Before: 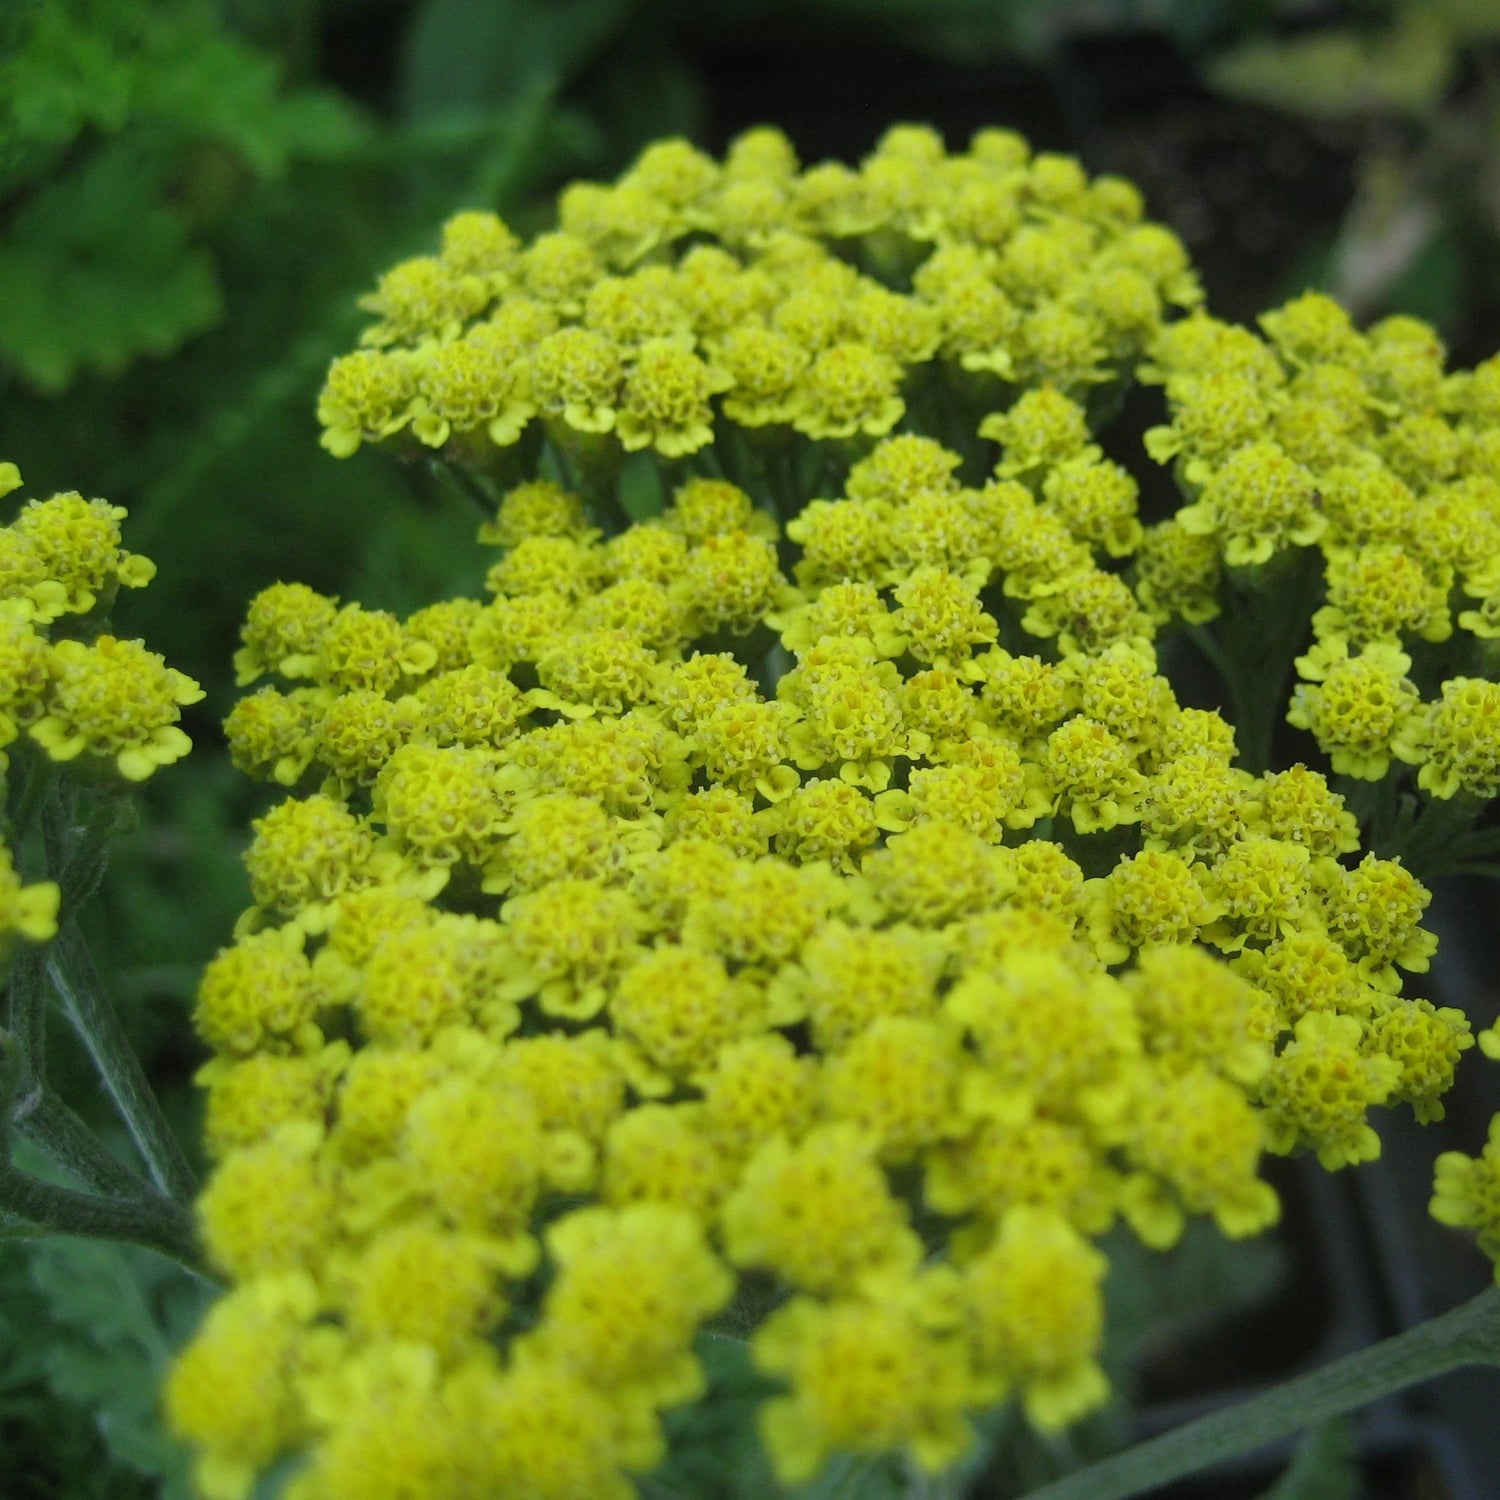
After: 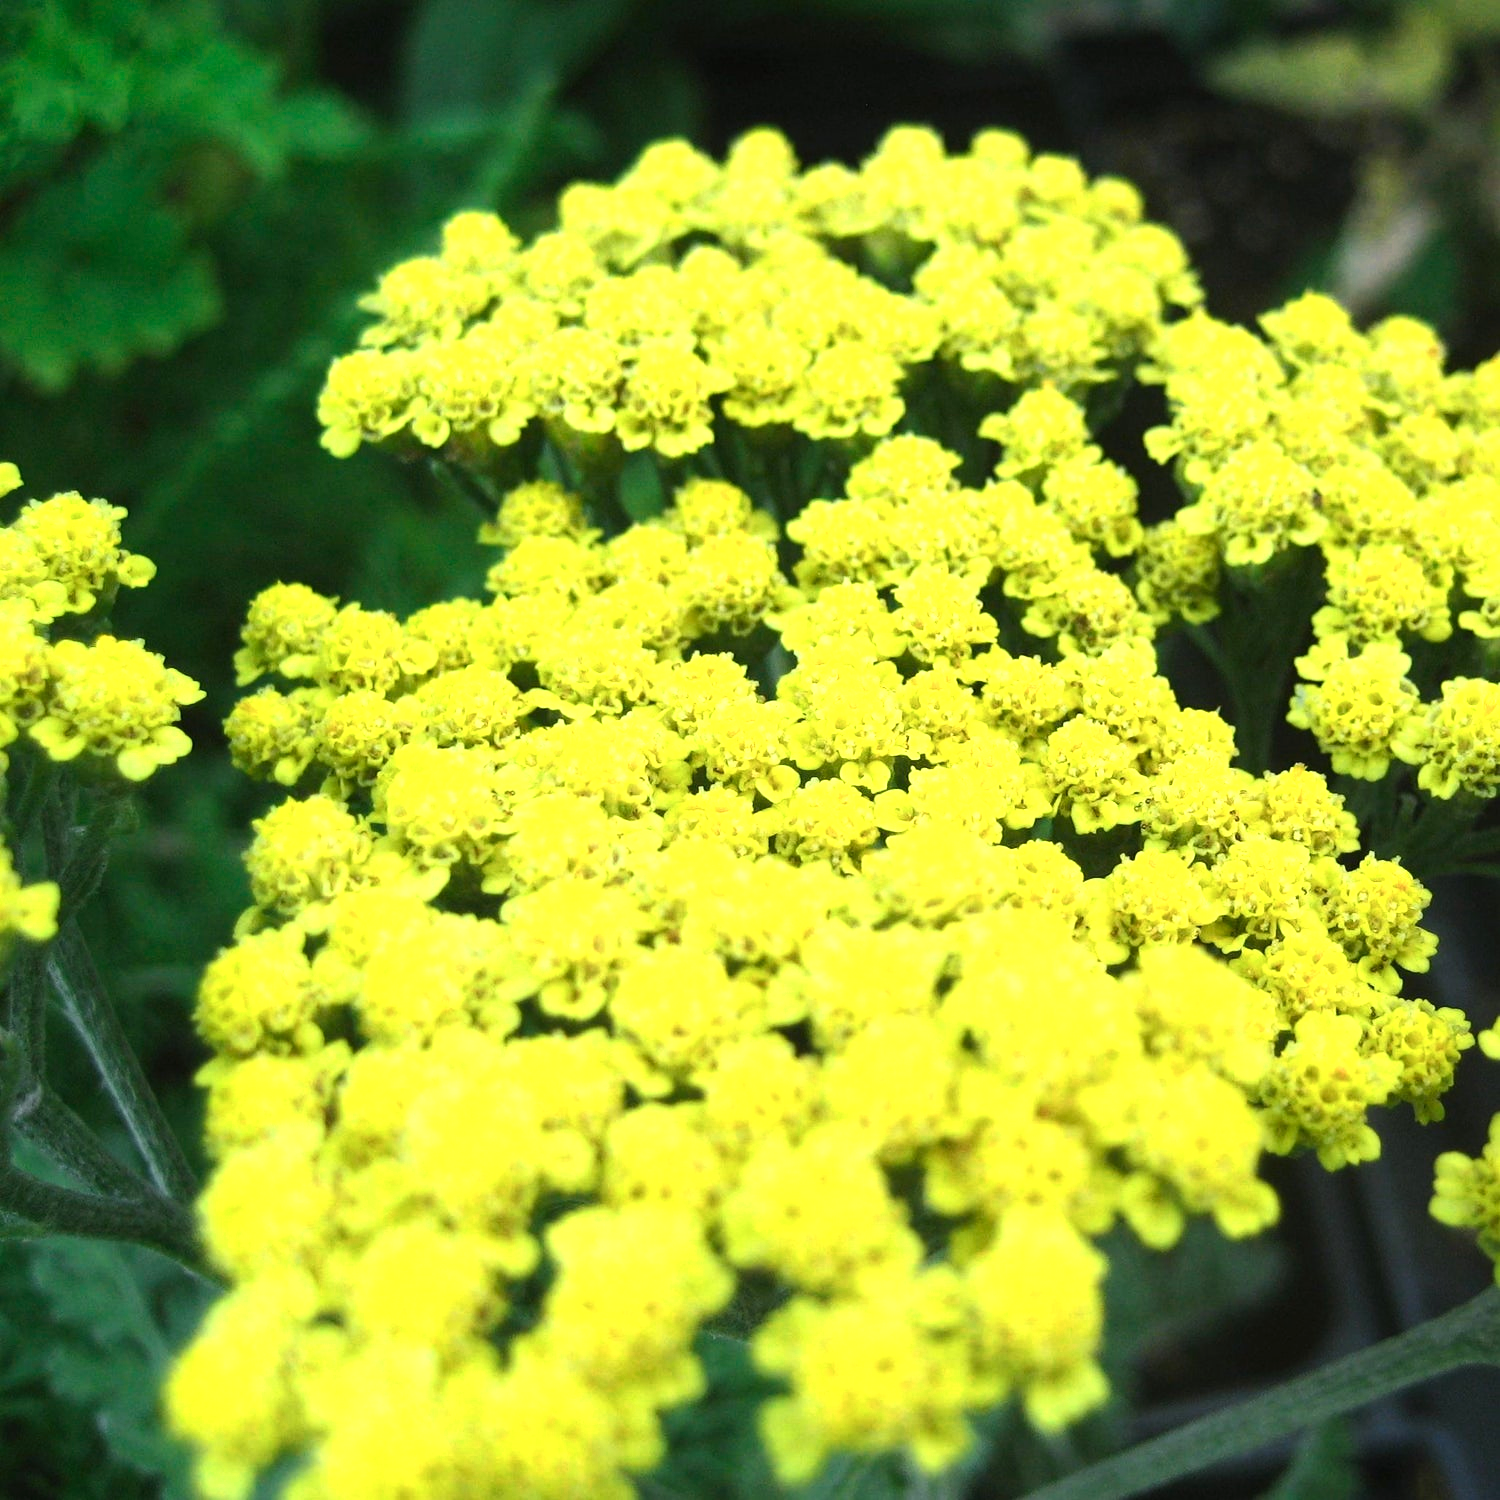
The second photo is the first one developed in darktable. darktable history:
exposure: black level correction 0, exposure 0.2 EV, compensate exposure bias true, compensate highlight preservation false
color zones: curves: ch0 [(0.018, 0.548) (0.224, 0.64) (0.425, 0.447) (0.675, 0.575) (0.732, 0.579)]; ch1 [(0.066, 0.487) (0.25, 0.5) (0.404, 0.43) (0.75, 0.421) (0.956, 0.421)]; ch2 [(0.044, 0.561) (0.215, 0.465) (0.399, 0.544) (0.465, 0.548) (0.614, 0.447) (0.724, 0.43) (0.882, 0.623) (0.956, 0.632)]
contrast brightness saturation: contrast 0.228, brightness 0.105, saturation 0.29
